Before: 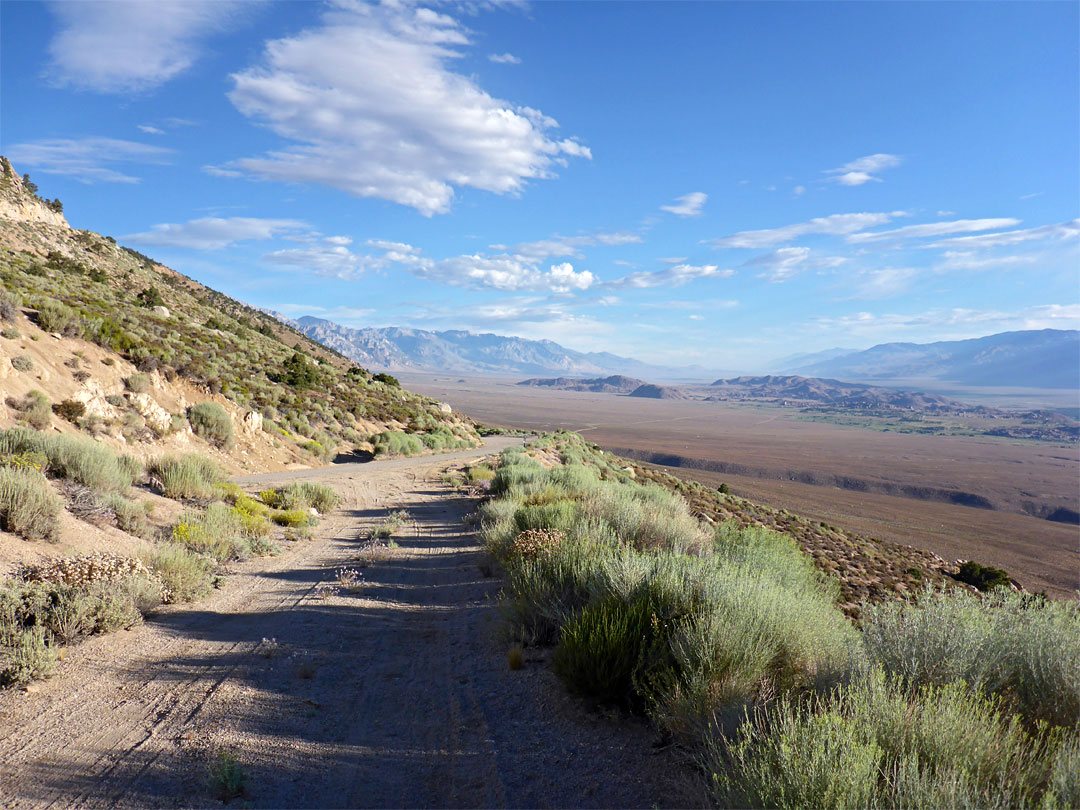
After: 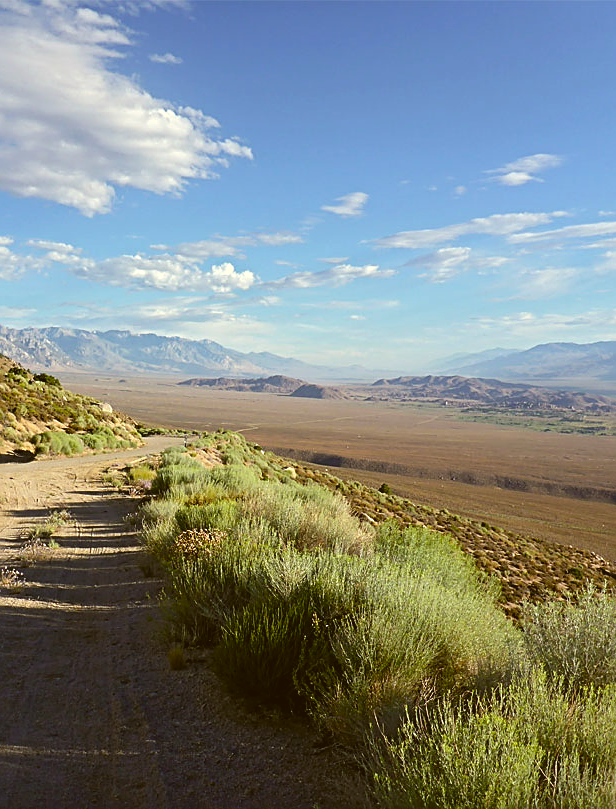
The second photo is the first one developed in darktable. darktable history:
crop: left 31.455%, top 0.008%, right 11.485%
color balance rgb: power › luminance 0.756%, power › chroma 0.41%, power › hue 35.32°, global offset › luminance 0.491%, perceptual saturation grading › global saturation 15.093%
exposure: compensate highlight preservation false
sharpen: amount 0.492
color correction: highlights a* -1.3, highlights b* 10.56, shadows a* 0.328, shadows b* 19.6
